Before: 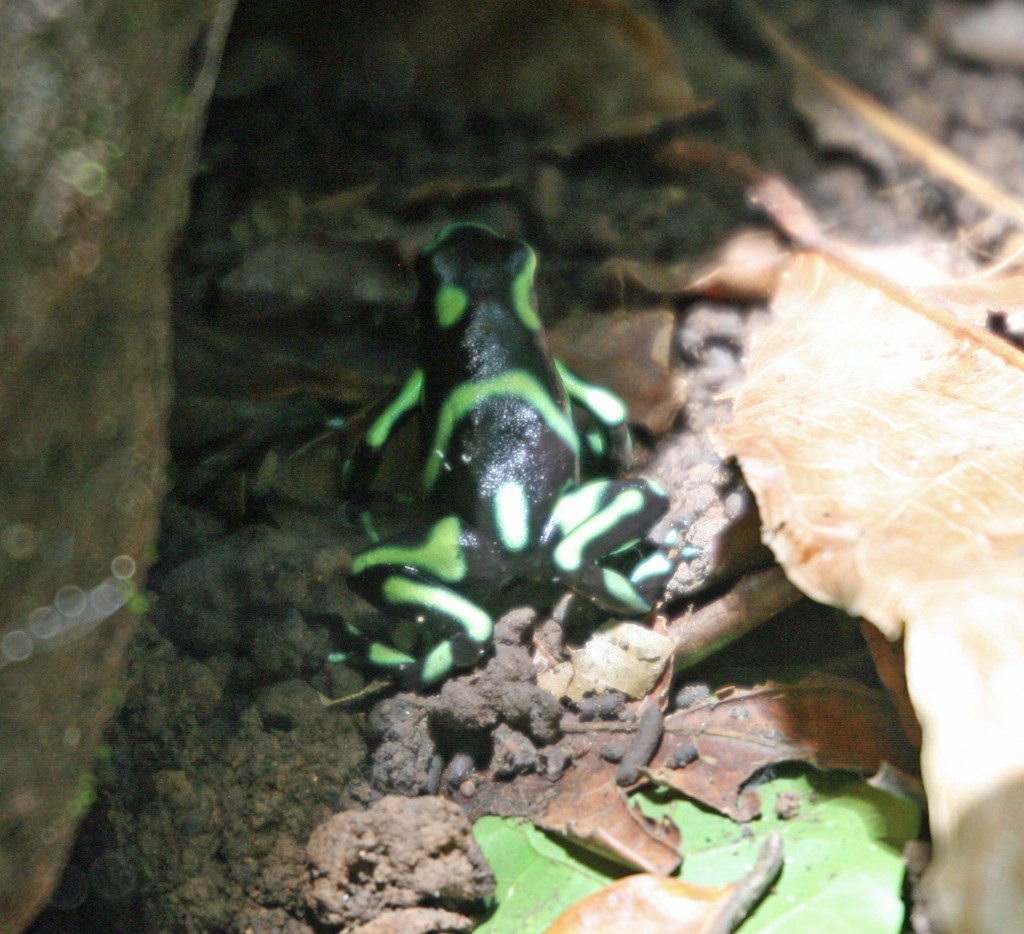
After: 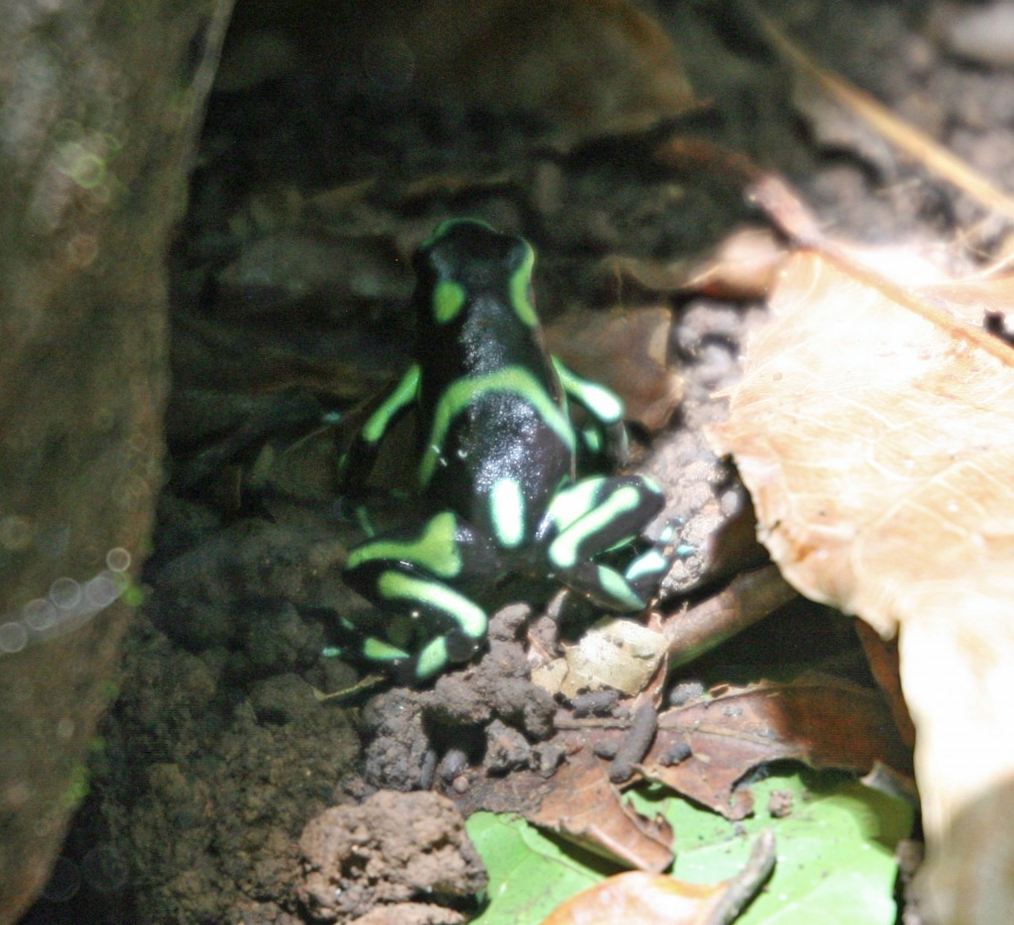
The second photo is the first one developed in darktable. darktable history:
crop and rotate: angle -0.5°
color balance: on, module defaults
